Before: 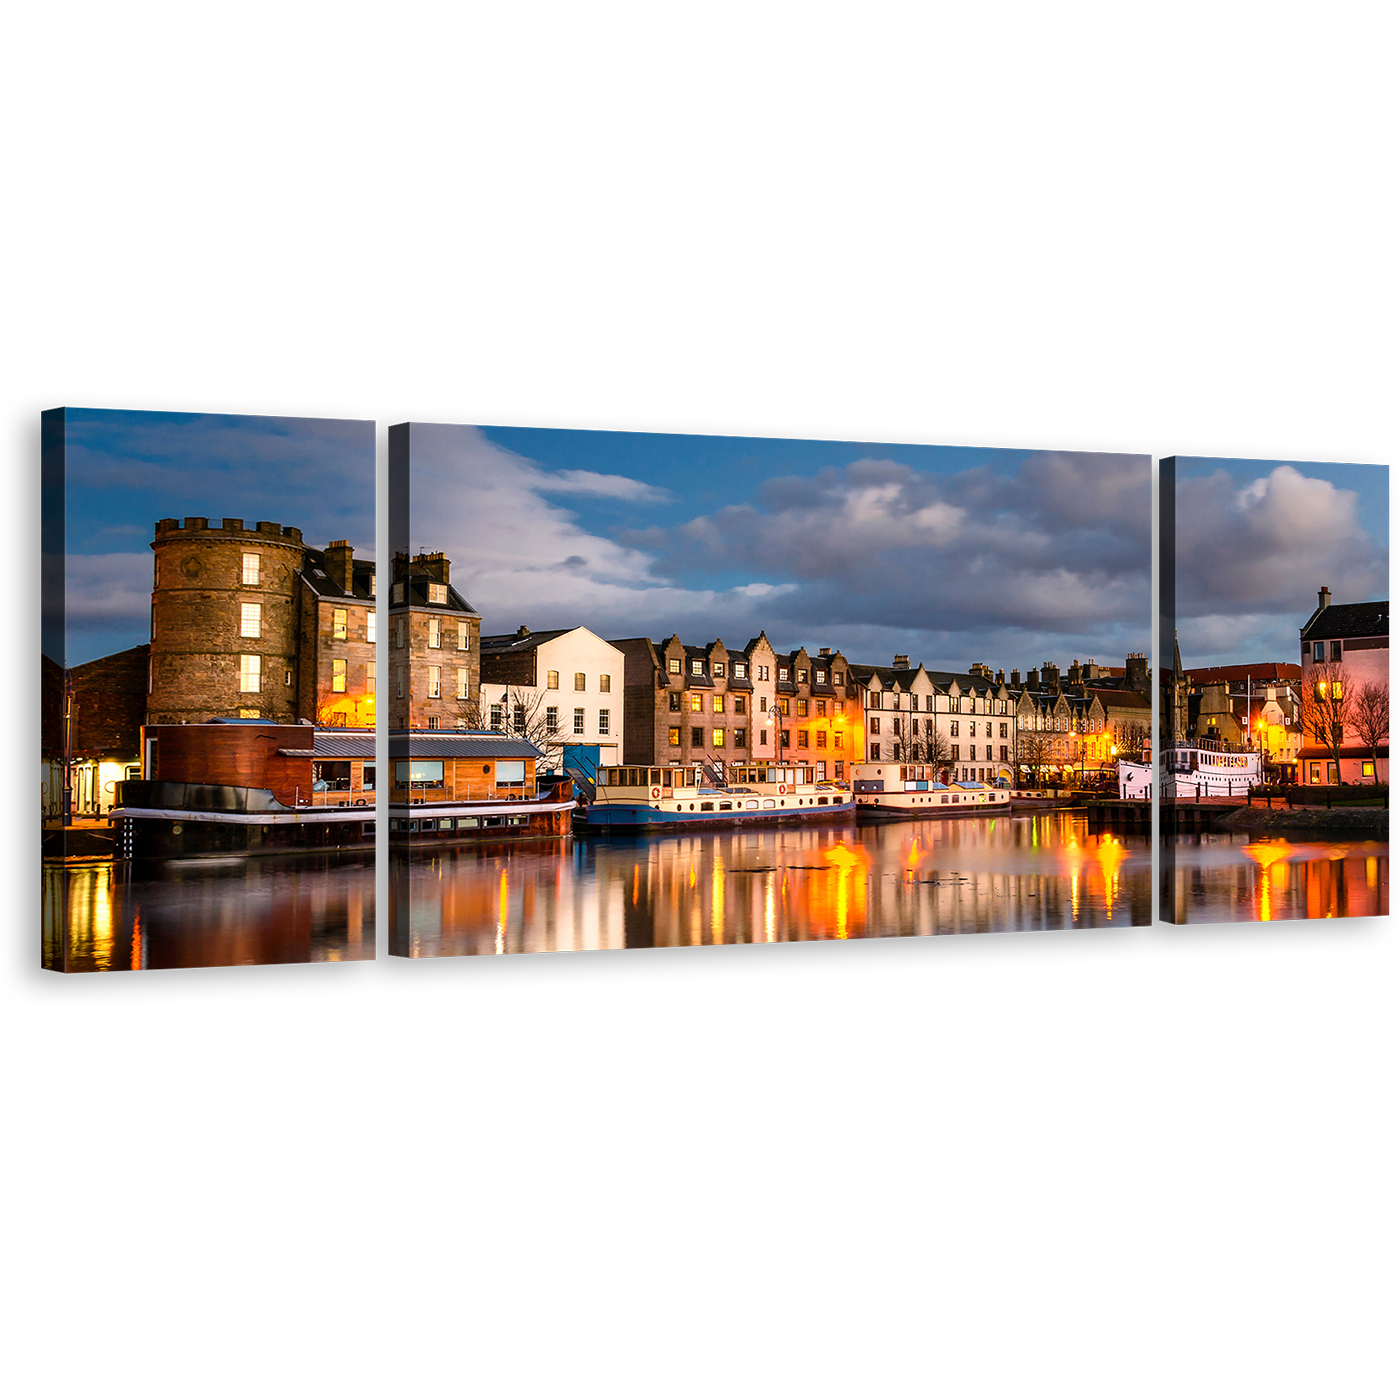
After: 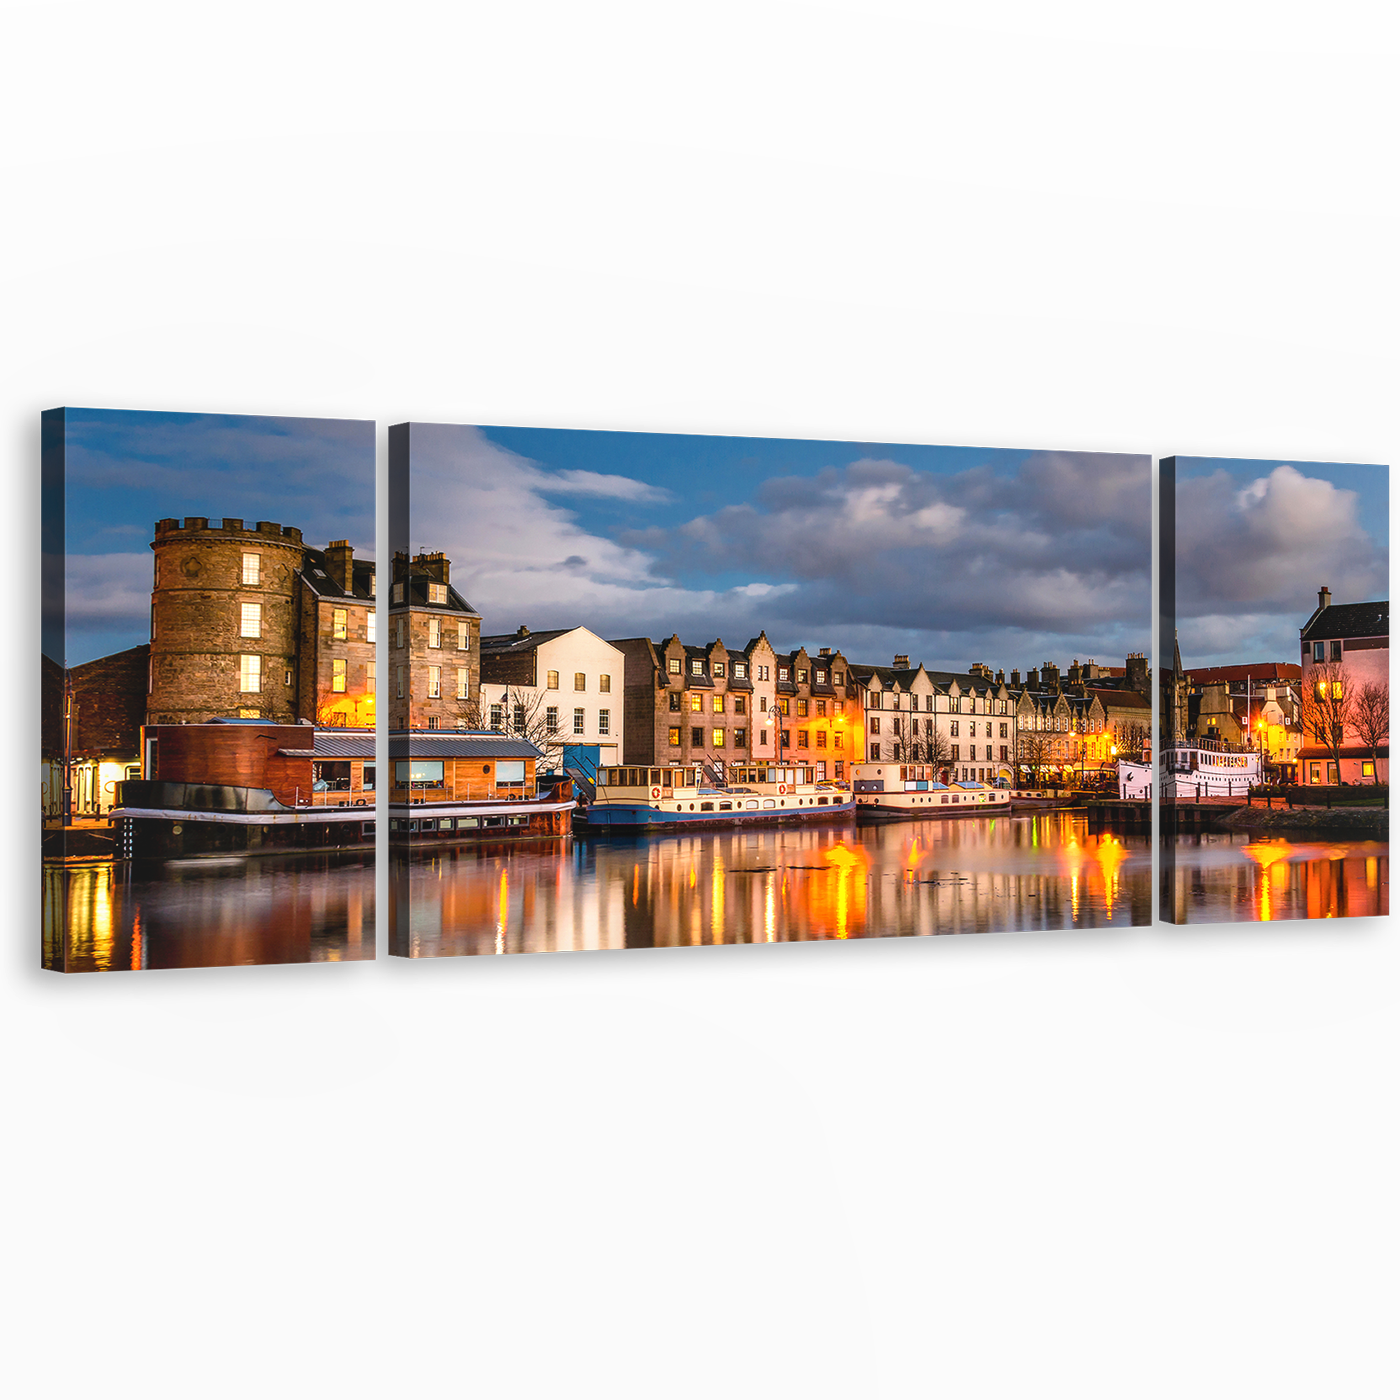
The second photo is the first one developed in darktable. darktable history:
haze removal: compatibility mode true, adaptive false
local contrast: detail 110%
